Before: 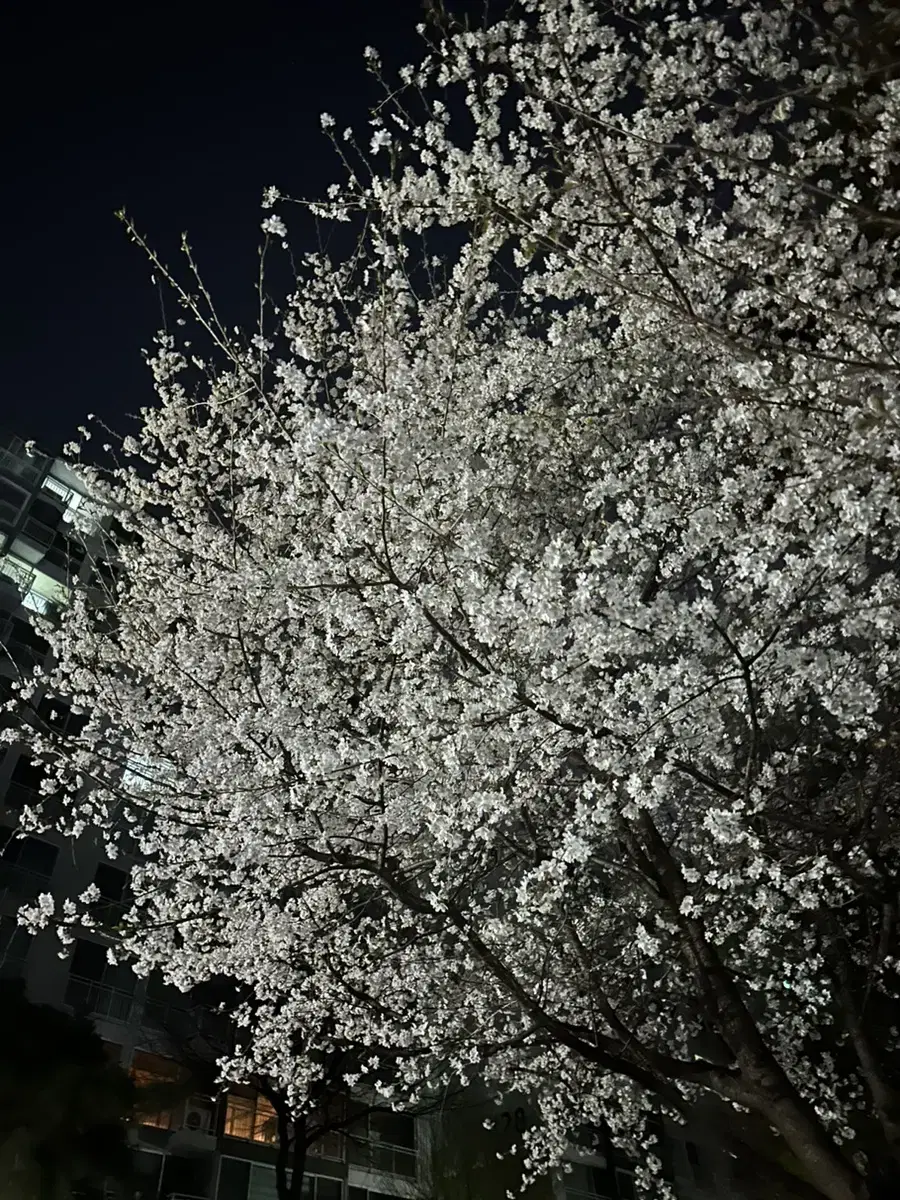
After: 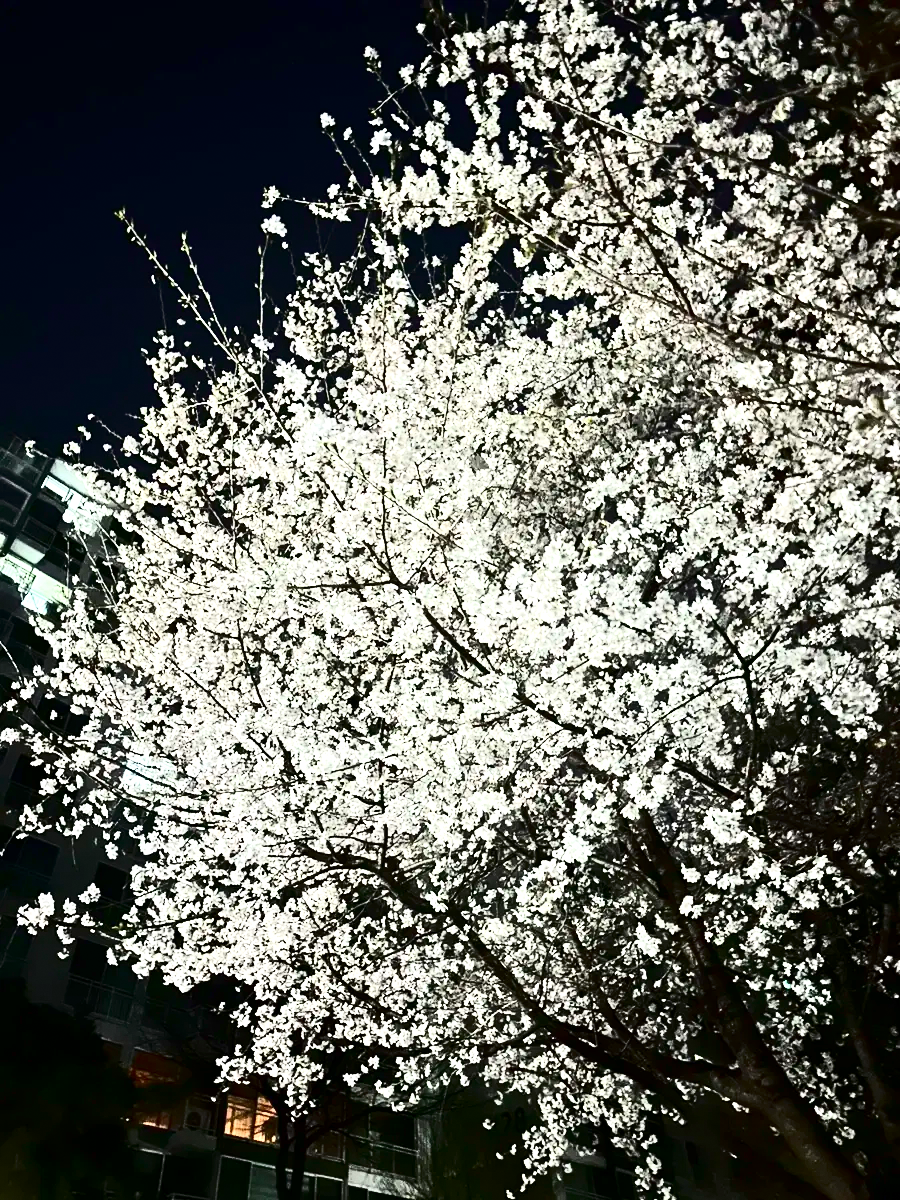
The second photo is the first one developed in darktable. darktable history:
grain: coarseness 0.09 ISO, strength 10%
exposure: exposure 1.5 EV, compensate highlight preservation false
contrast brightness saturation: contrast 0.5, saturation -0.1
